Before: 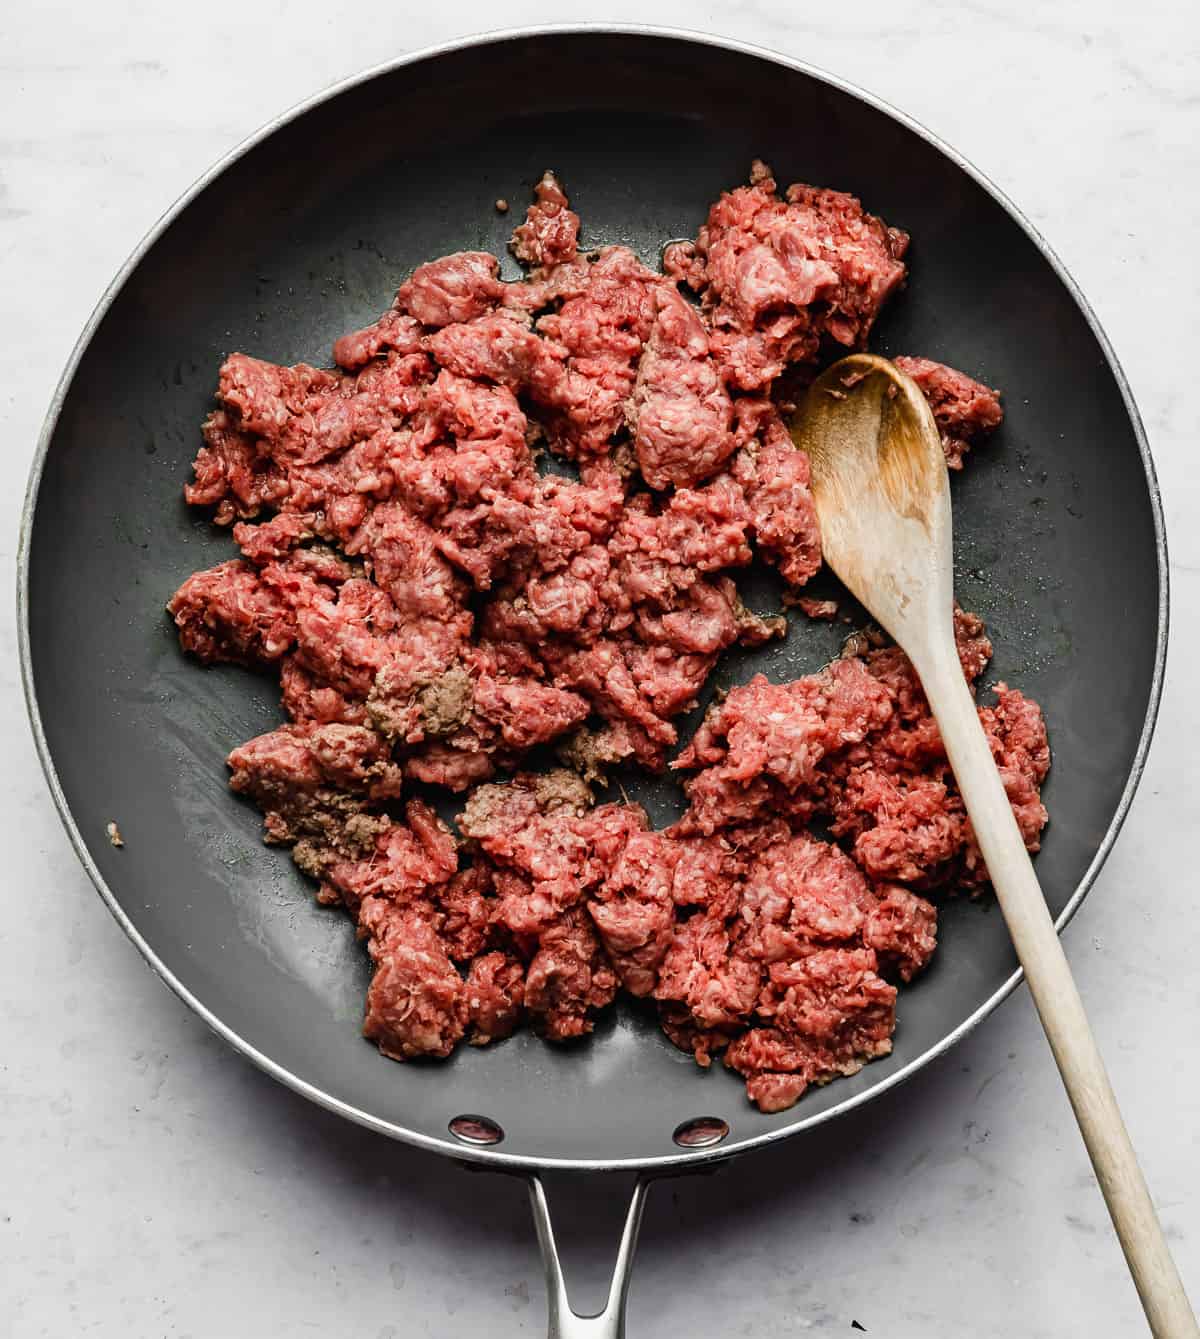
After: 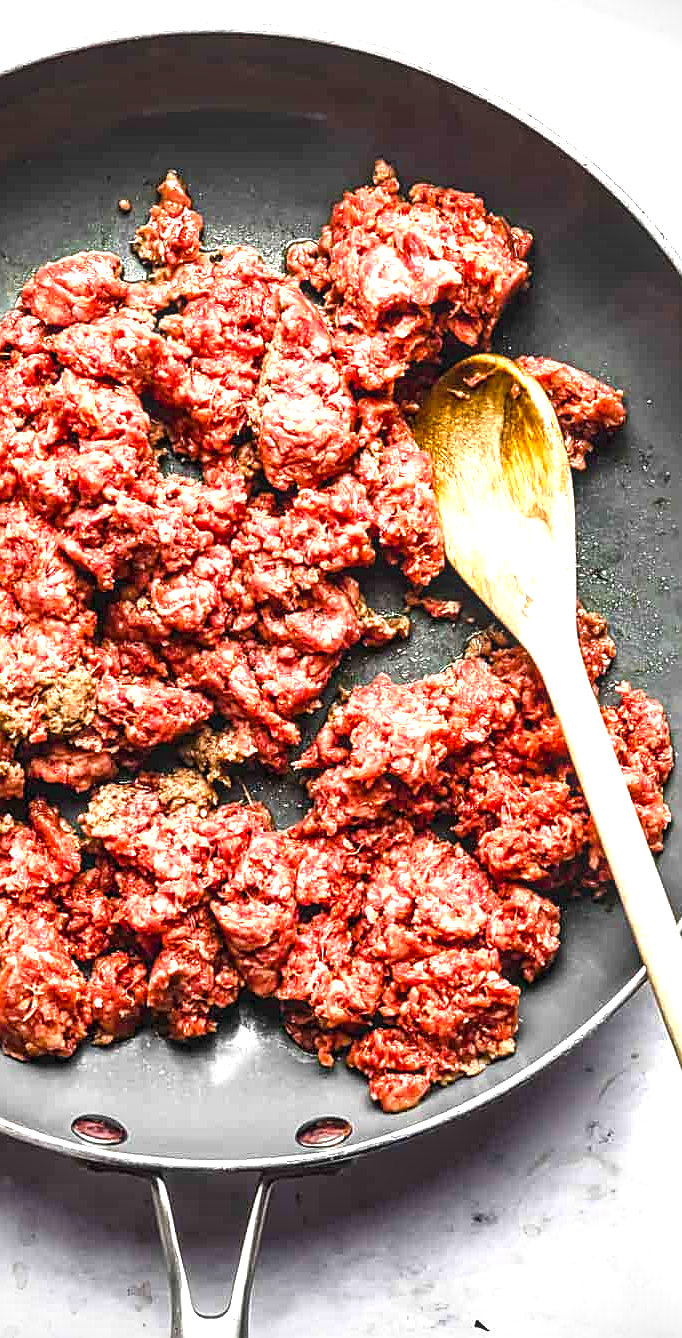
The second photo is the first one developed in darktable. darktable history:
crop: left 31.471%, top 0.009%, right 11.661%
color balance rgb: perceptual saturation grading › global saturation 25.366%, global vibrance 2.037%
exposure: black level correction 0, exposure 1.463 EV, compensate highlight preservation false
local contrast: on, module defaults
sharpen: on, module defaults
shadows and highlights: shadows 32.09, highlights -32.24, soften with gaussian
vignetting: on, module defaults
